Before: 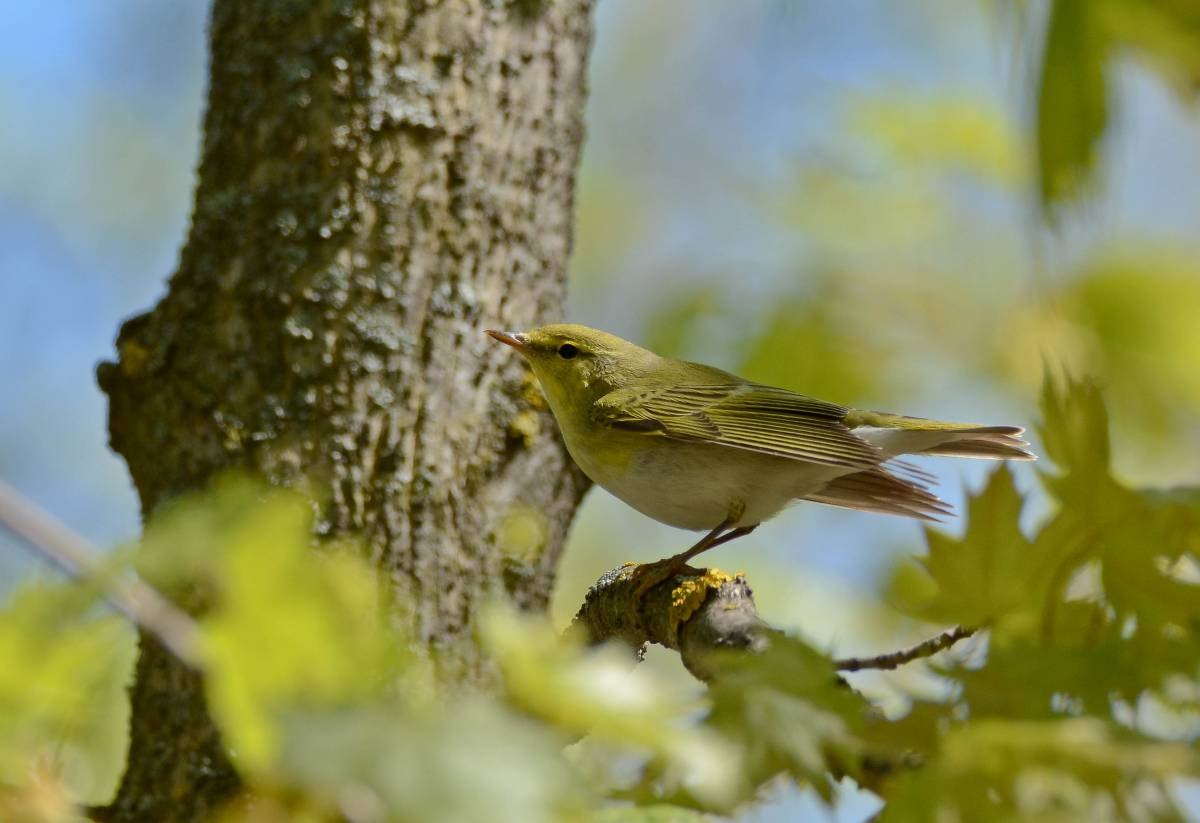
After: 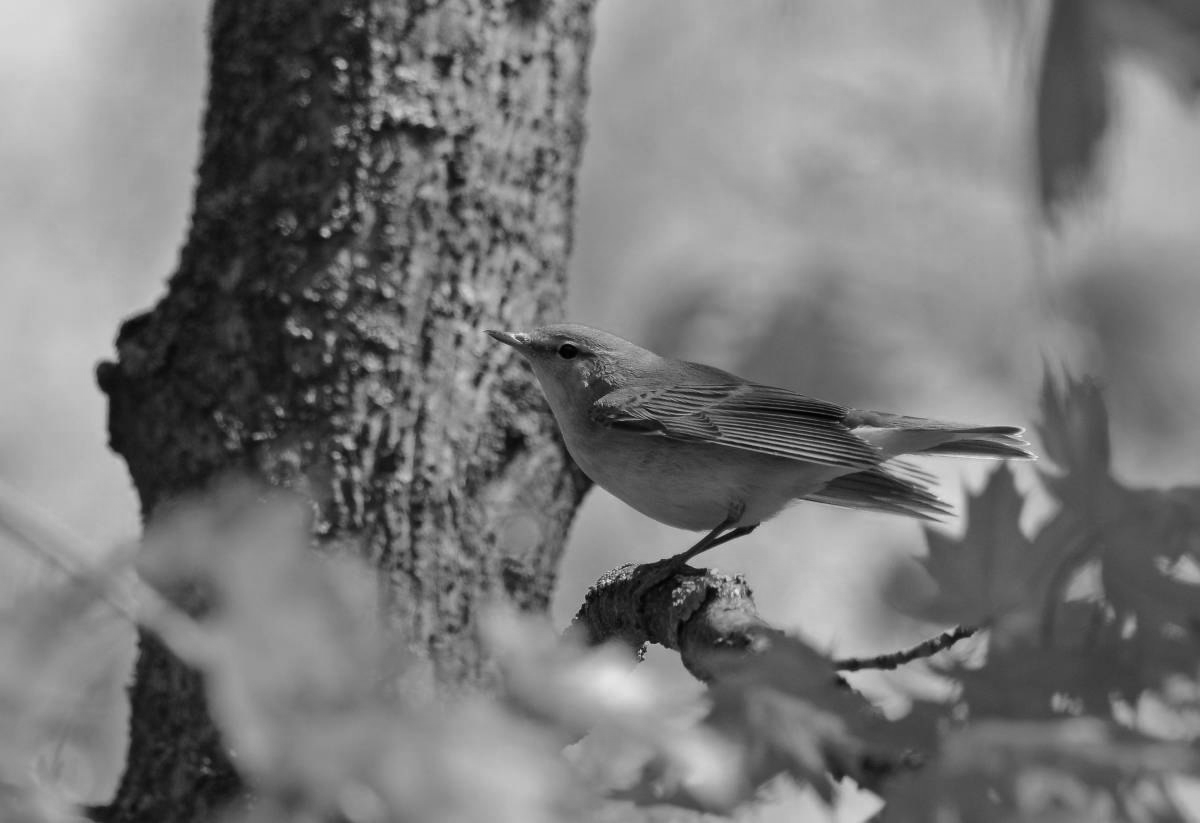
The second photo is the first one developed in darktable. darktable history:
color calibration: output gray [0.253, 0.26, 0.487, 0], illuminant Planckian (black body), x 0.378, y 0.375, temperature 4026.09 K
